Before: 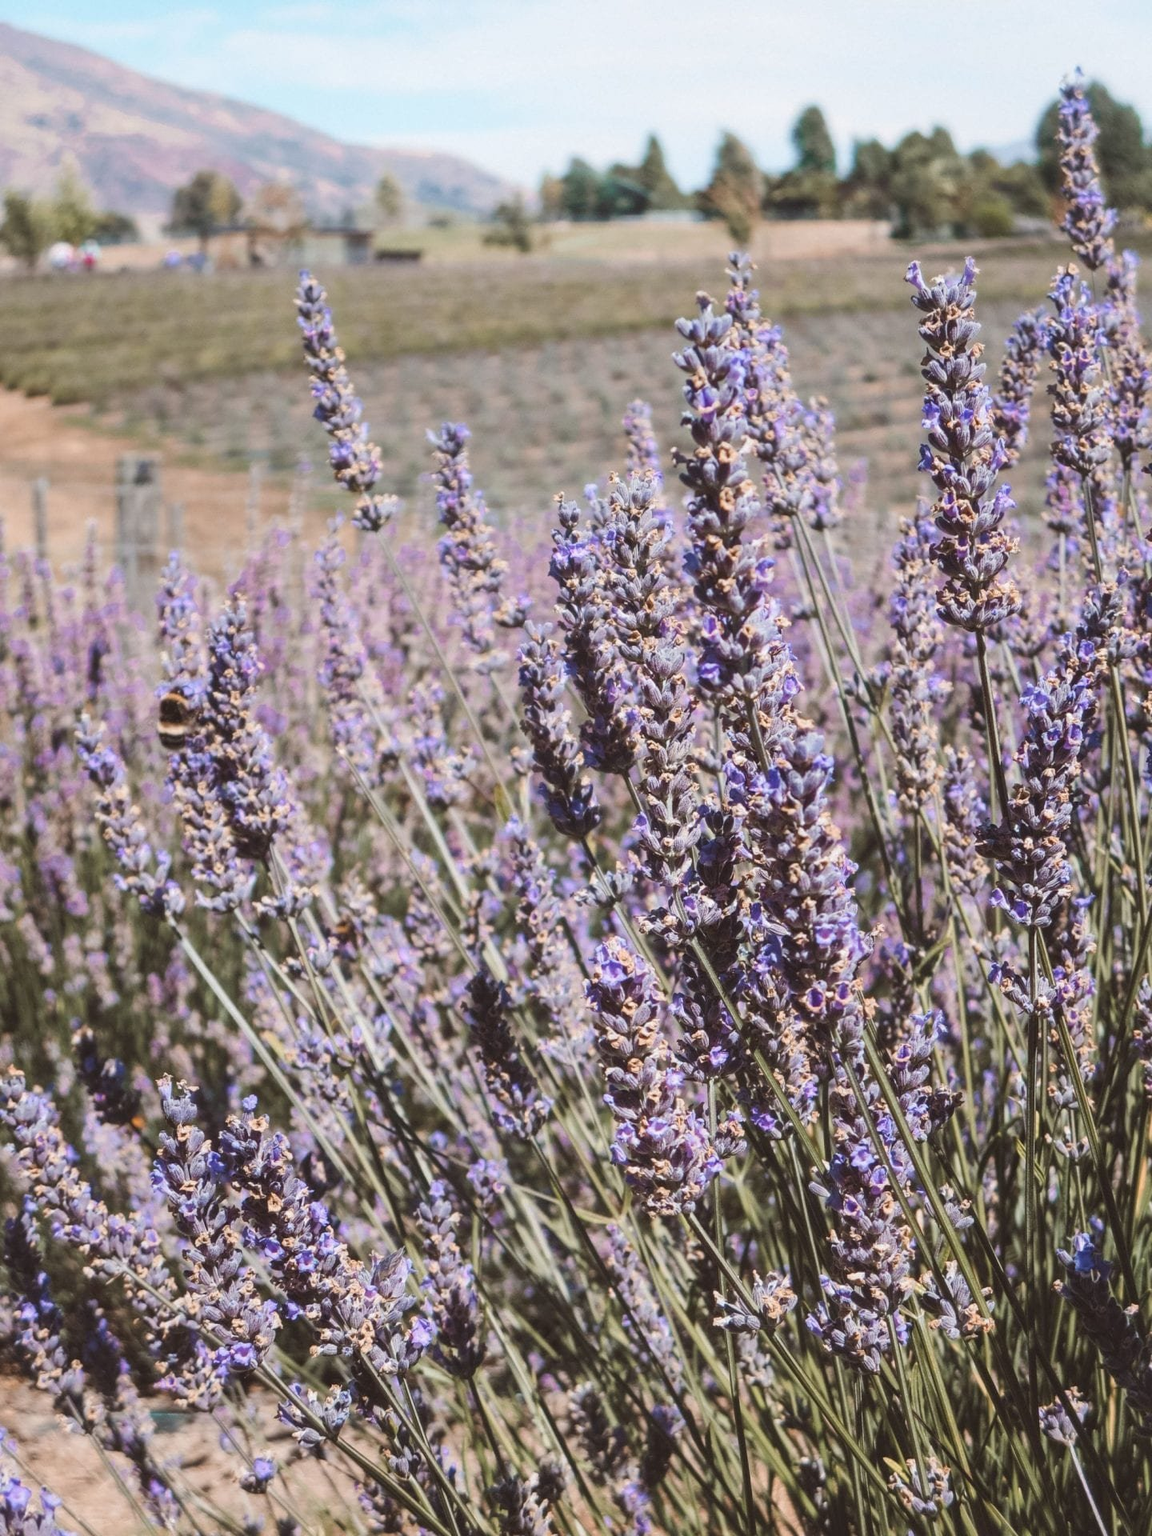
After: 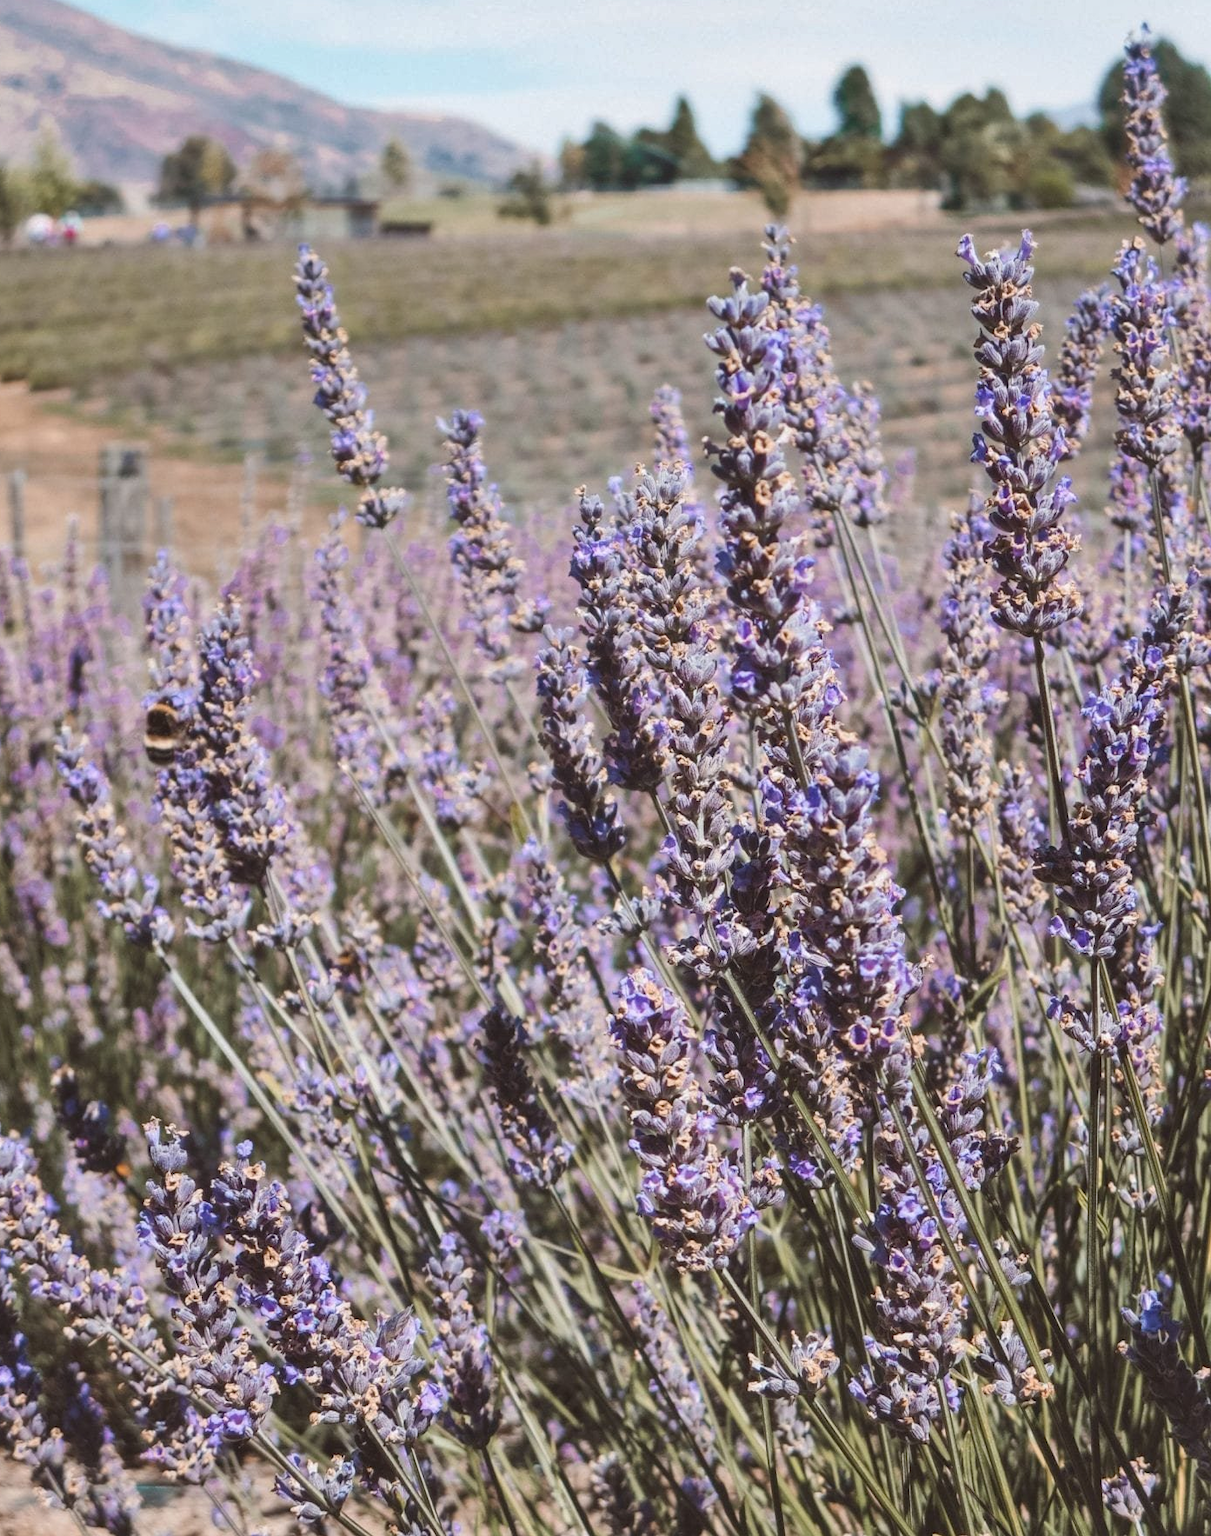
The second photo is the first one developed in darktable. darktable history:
shadows and highlights: low approximation 0.01, soften with gaussian
crop: left 2.173%, top 2.996%, right 0.975%, bottom 4.953%
